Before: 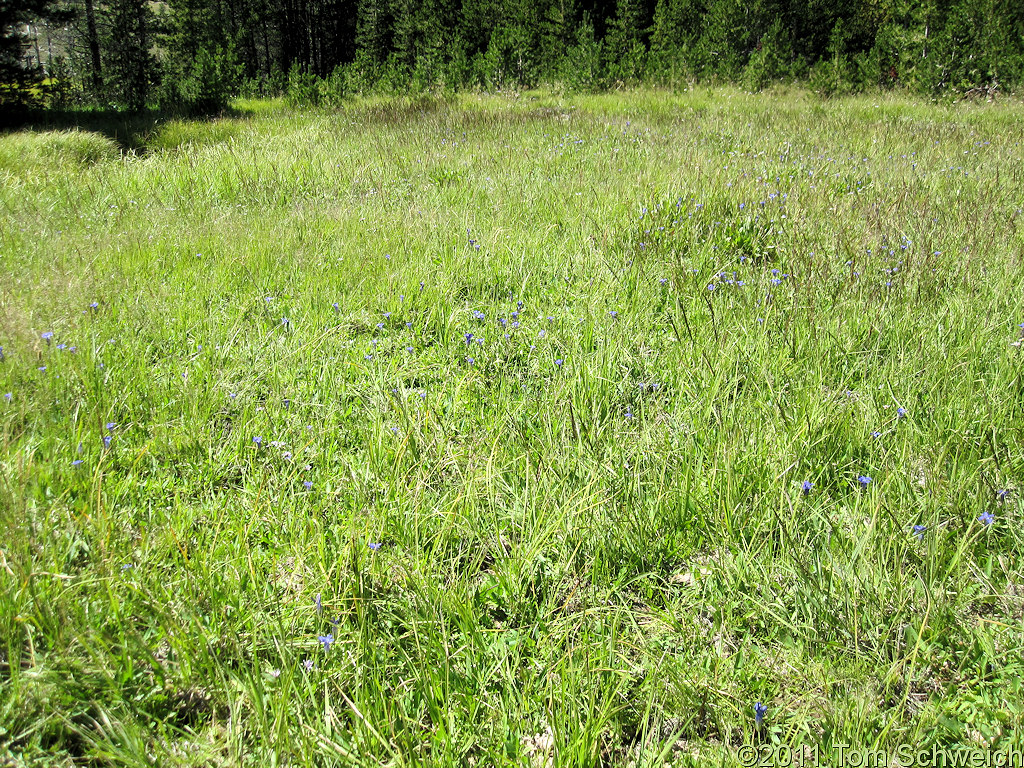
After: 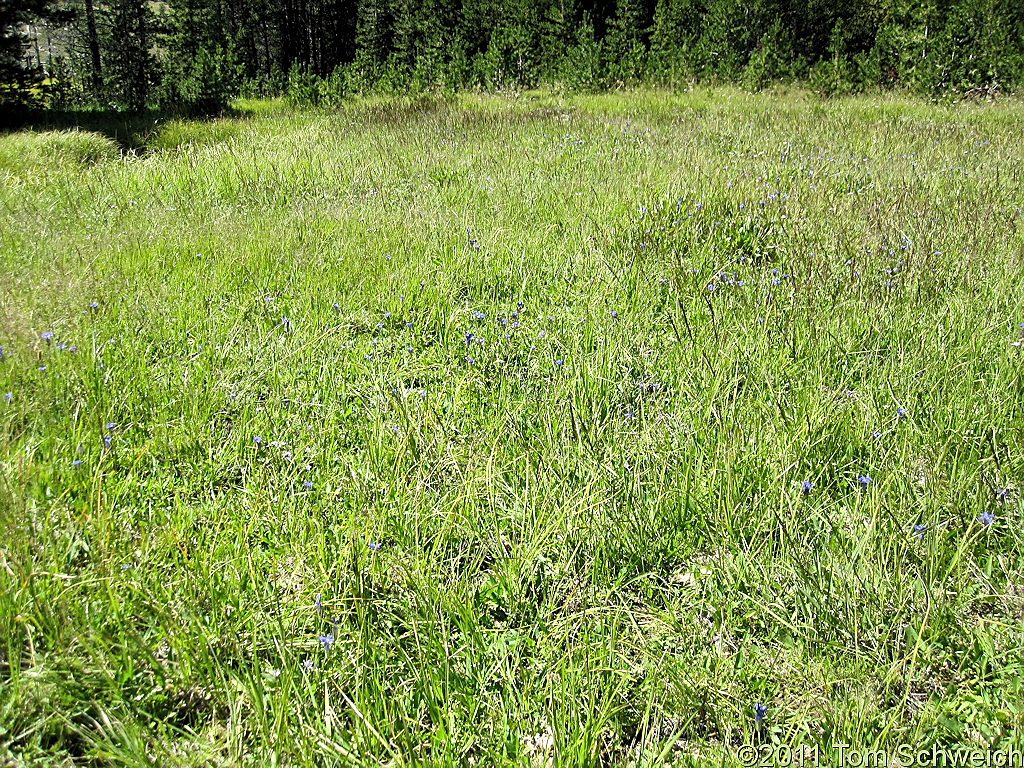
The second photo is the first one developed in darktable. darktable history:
sharpen: on, module defaults
shadows and highlights: shadows 25.25, highlights -48.11, soften with gaussian
